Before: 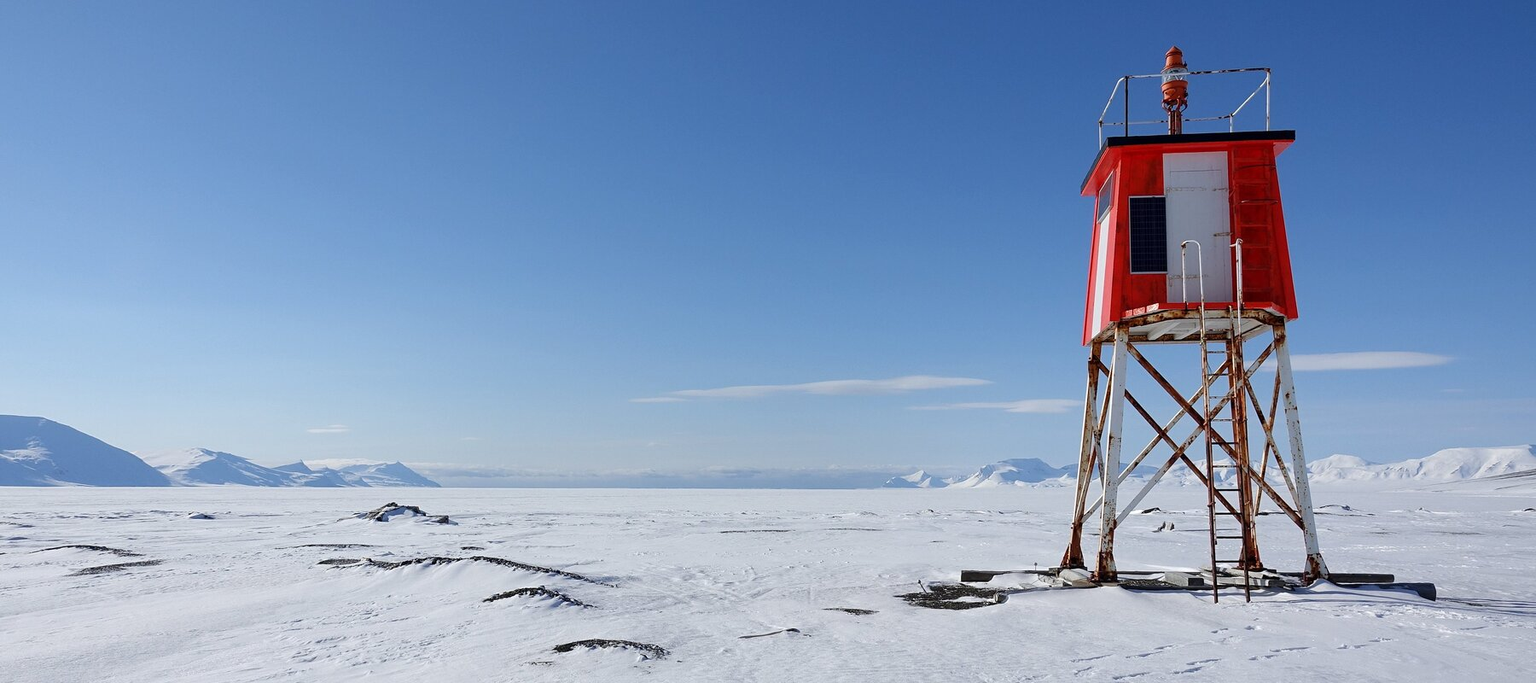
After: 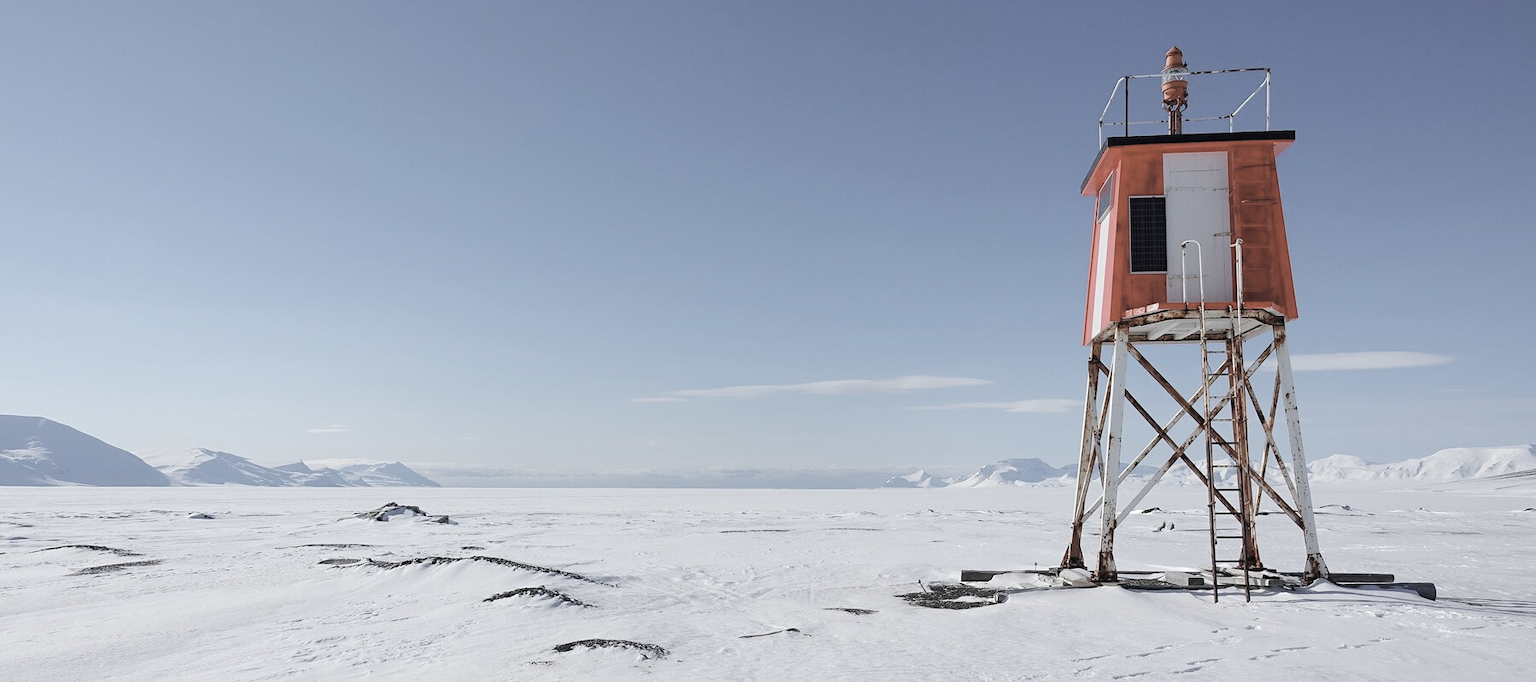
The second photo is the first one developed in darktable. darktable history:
contrast brightness saturation: brightness 0.18, saturation -0.5
tone curve: curves: ch0 [(0, 0) (0.003, 0.022) (0.011, 0.027) (0.025, 0.038) (0.044, 0.056) (0.069, 0.081) (0.1, 0.11) (0.136, 0.145) (0.177, 0.185) (0.224, 0.229) (0.277, 0.278) (0.335, 0.335) (0.399, 0.399) (0.468, 0.468) (0.543, 0.543) (0.623, 0.623) (0.709, 0.705) (0.801, 0.793) (0.898, 0.887) (1, 1)], preserve colors none
